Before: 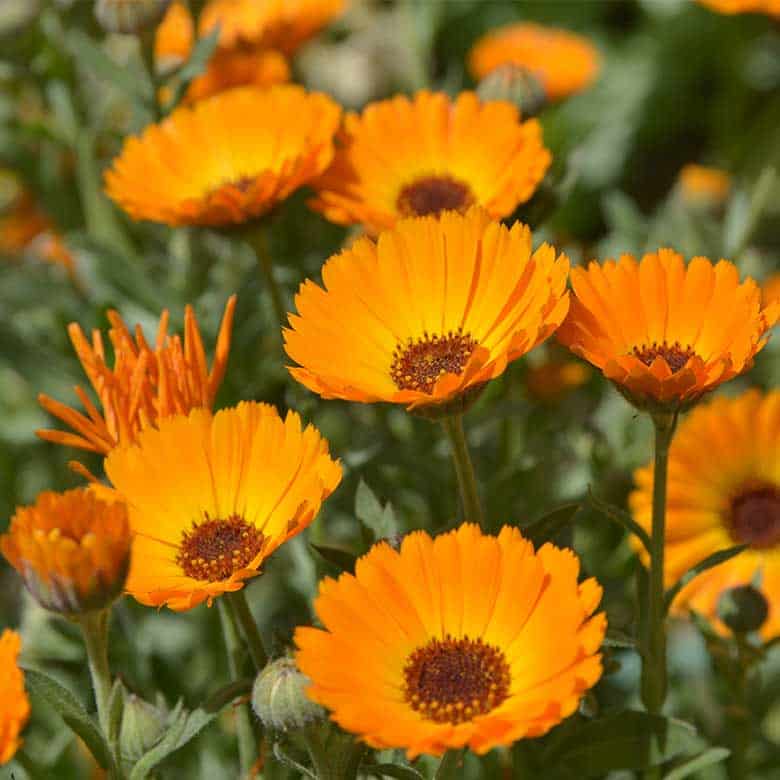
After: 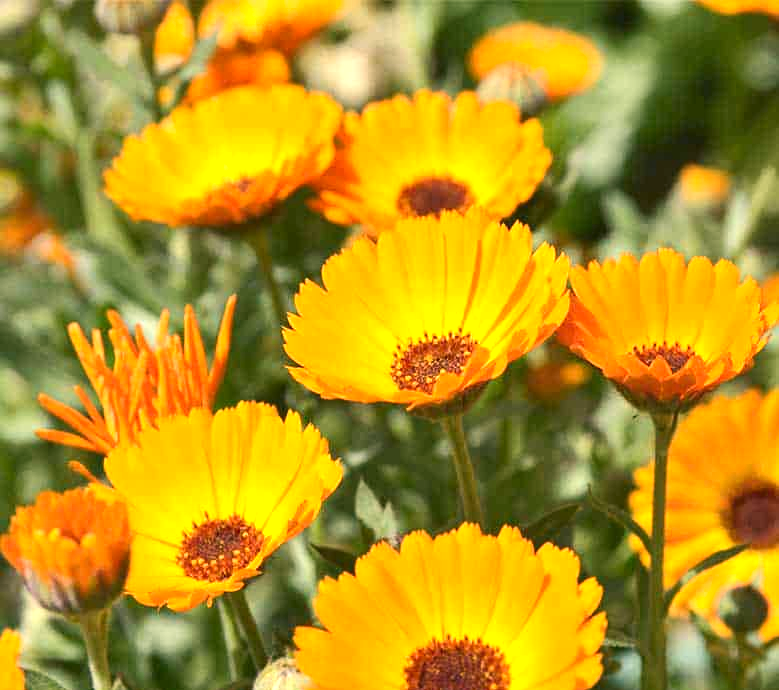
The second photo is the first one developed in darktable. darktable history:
color correction: highlights a* 5.38, highlights b* 5.3, shadows a* -4.26, shadows b* -5.11
contrast brightness saturation: contrast 0.14
crop and rotate: top 0%, bottom 11.49%
shadows and highlights: shadows 37.27, highlights -28.18, soften with gaussian
exposure: black level correction 0, exposure 1.1 EV, compensate highlight preservation false
